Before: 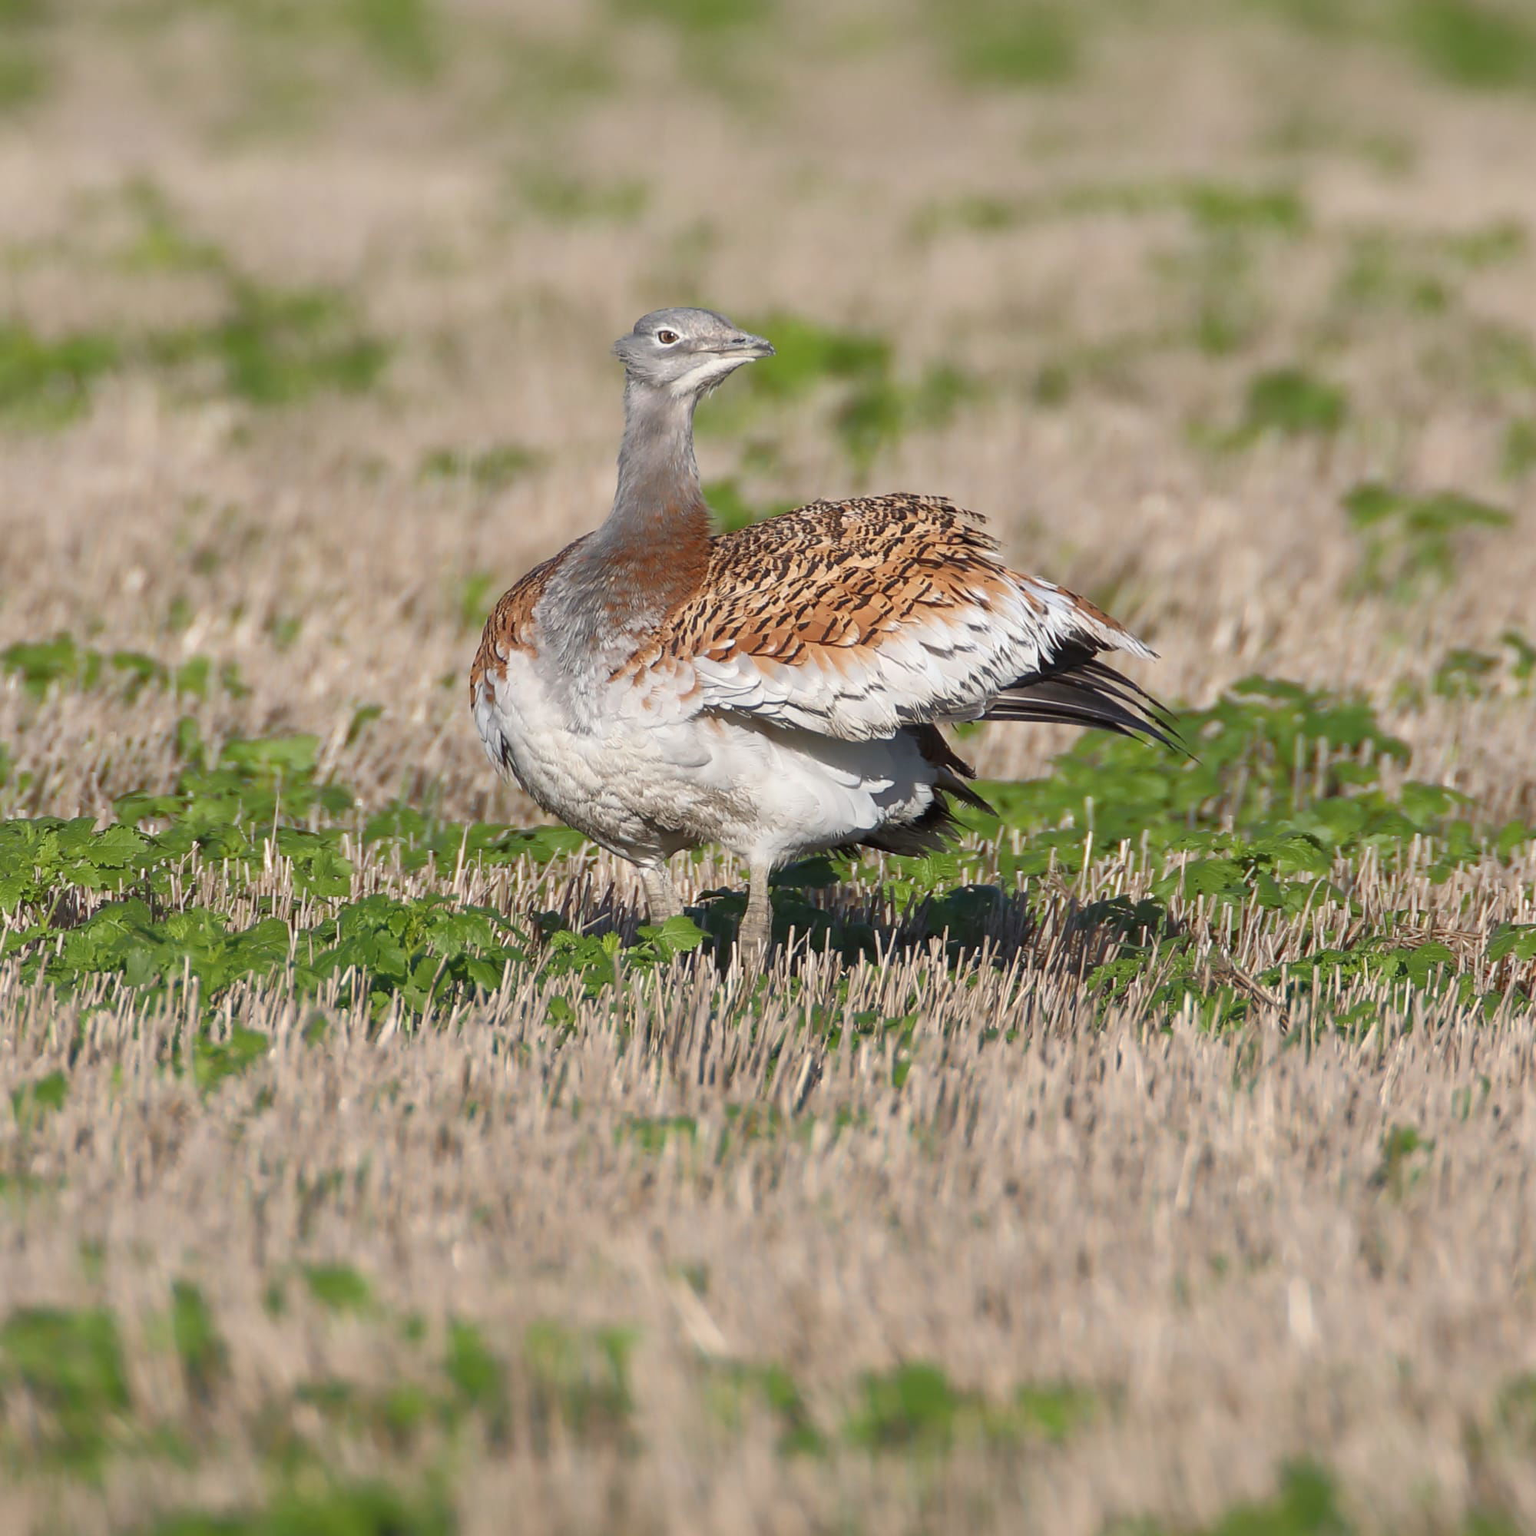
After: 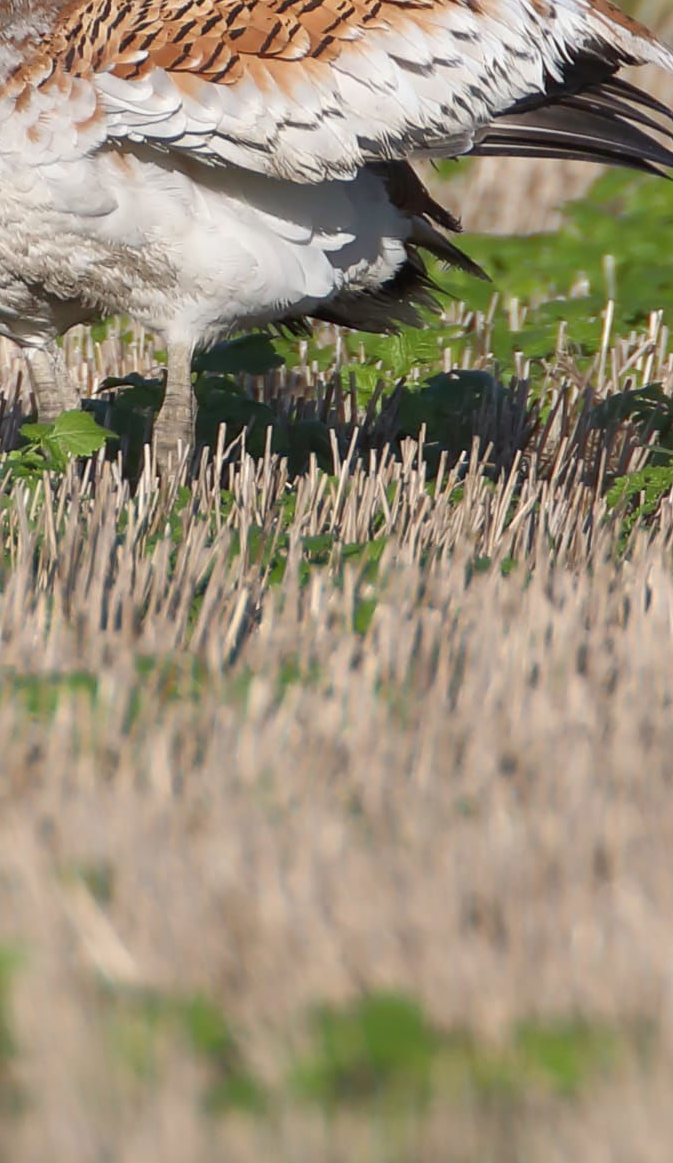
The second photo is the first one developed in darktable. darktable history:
crop: left 40.475%, top 39.108%, right 25.841%, bottom 2.707%
